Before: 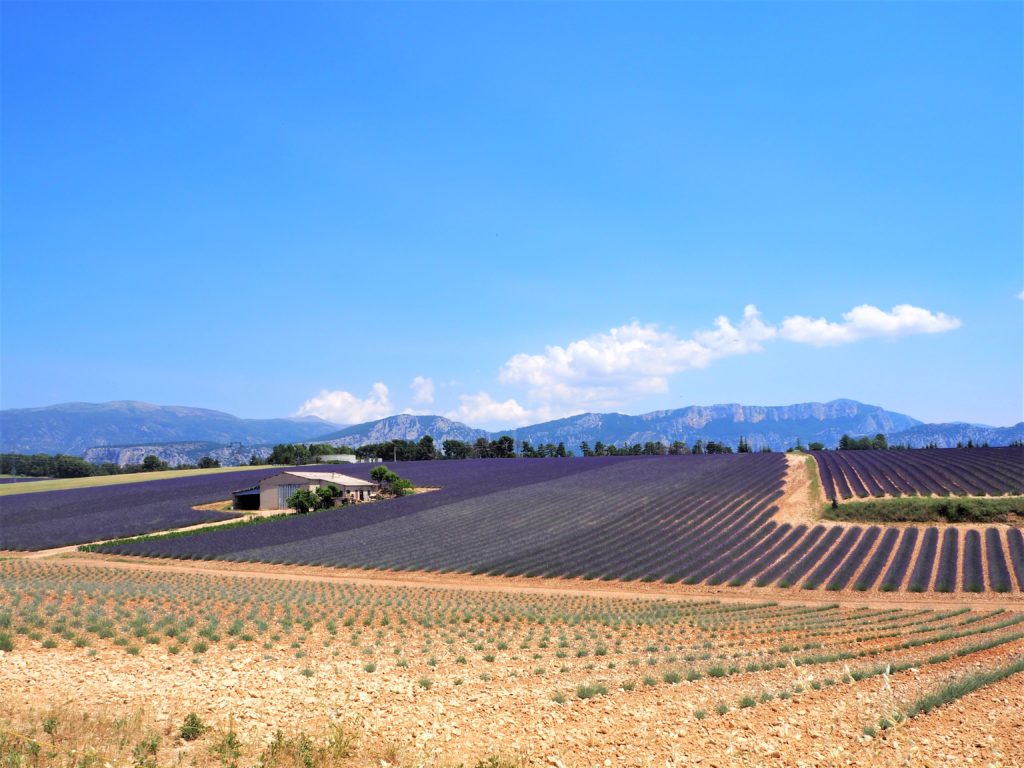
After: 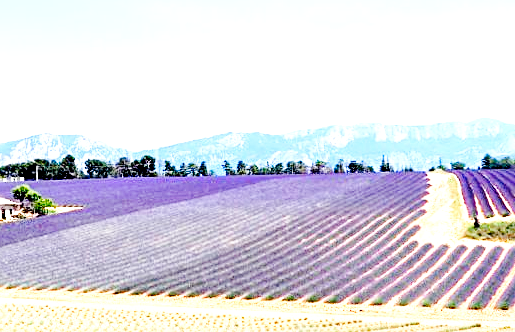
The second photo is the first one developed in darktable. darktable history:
exposure: black level correction 0.016, exposure 1.774 EV, compensate highlight preservation false
crop: left 35.03%, top 36.625%, right 14.663%, bottom 20.057%
sharpen: on, module defaults
base curve: curves: ch0 [(0, 0) (0.036, 0.025) (0.121, 0.166) (0.206, 0.329) (0.605, 0.79) (1, 1)], preserve colors none
